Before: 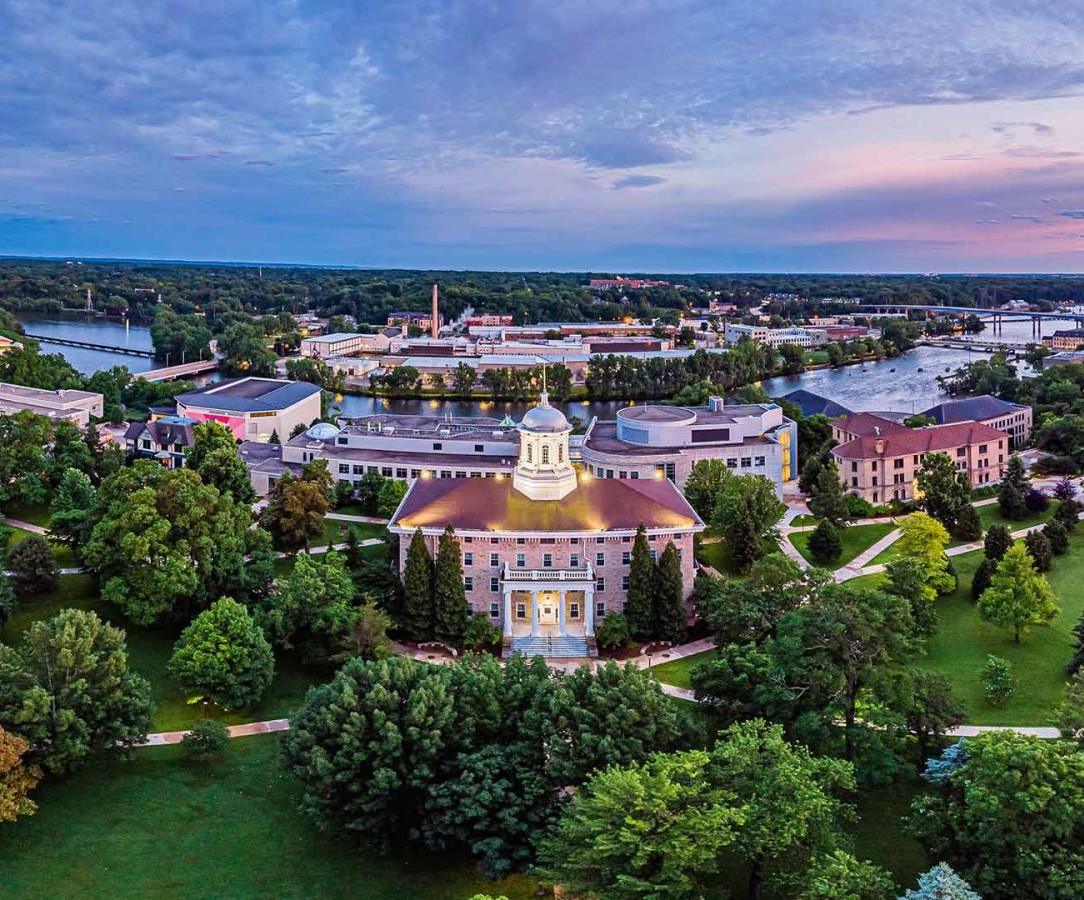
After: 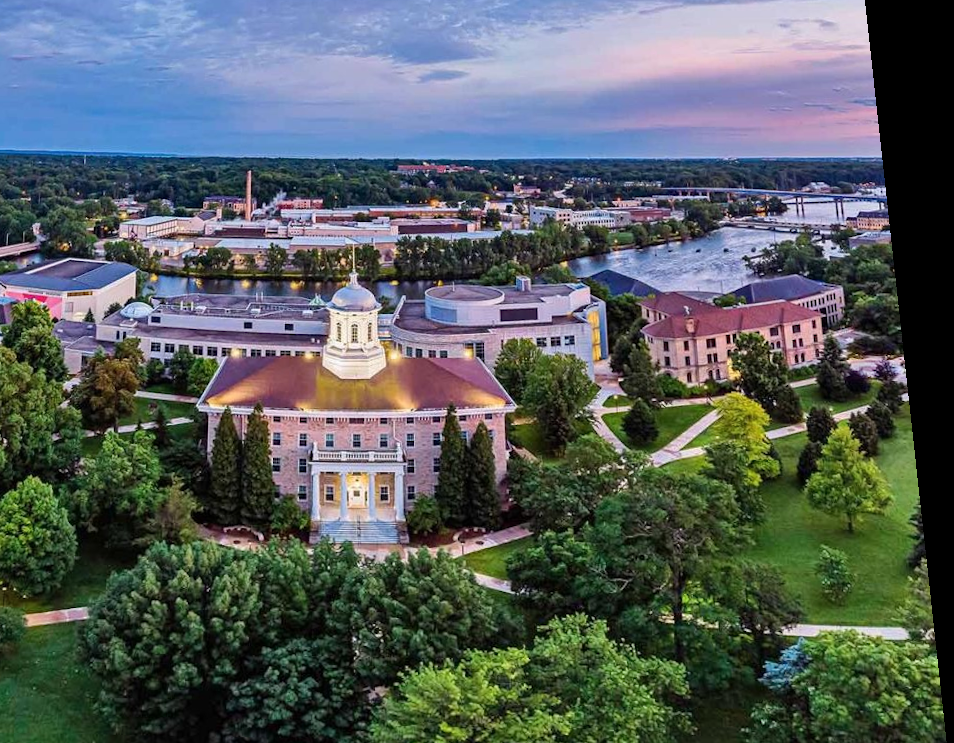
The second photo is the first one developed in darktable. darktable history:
crop: left 19.159%, top 9.58%, bottom 9.58%
shadows and highlights: shadows 32, highlights -32, soften with gaussian
rotate and perspective: rotation 0.128°, lens shift (vertical) -0.181, lens shift (horizontal) -0.044, shear 0.001, automatic cropping off
